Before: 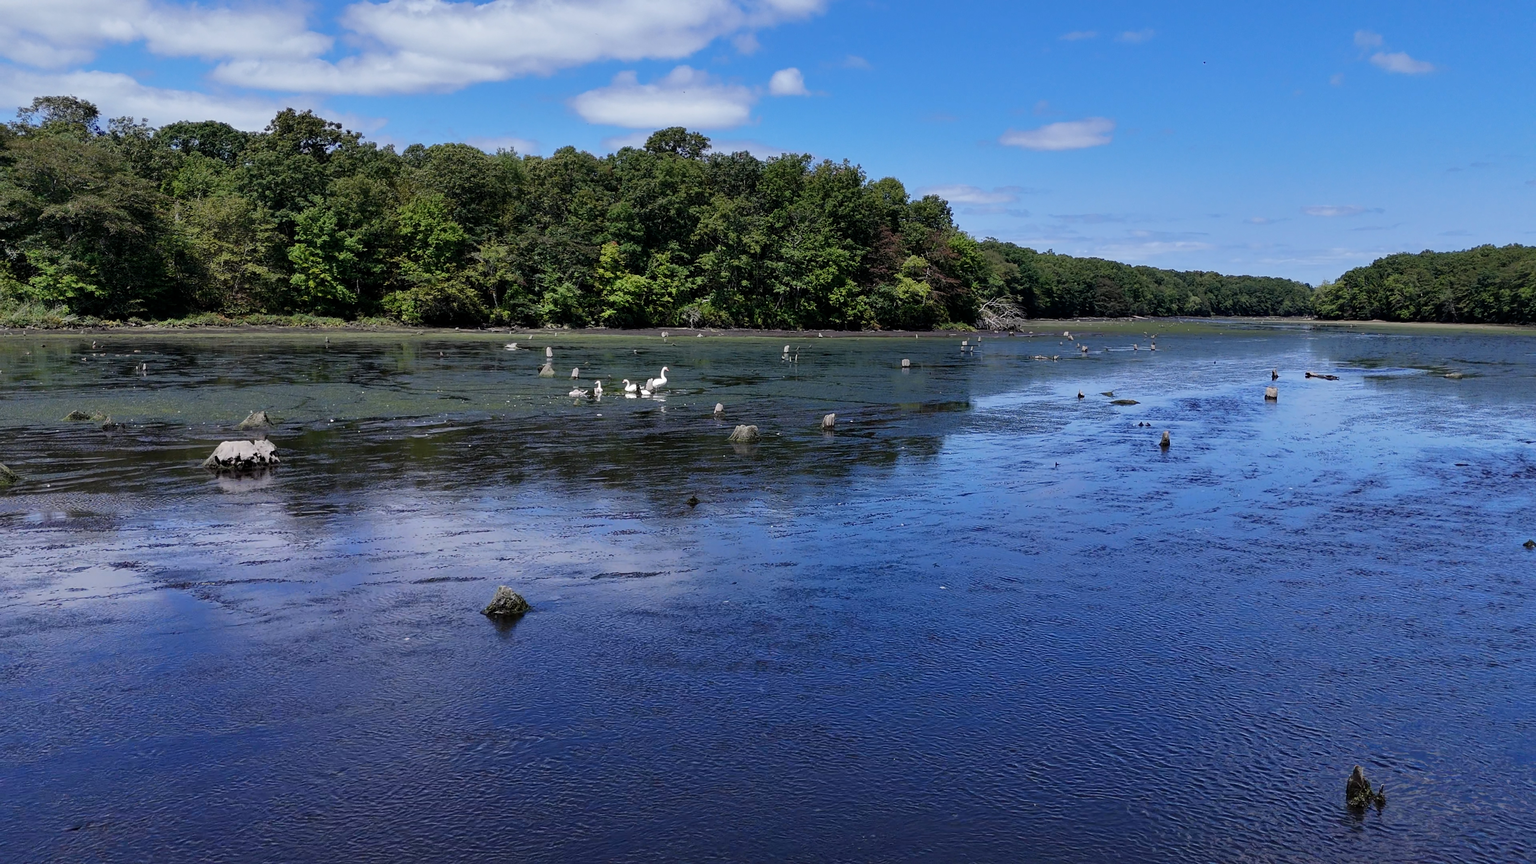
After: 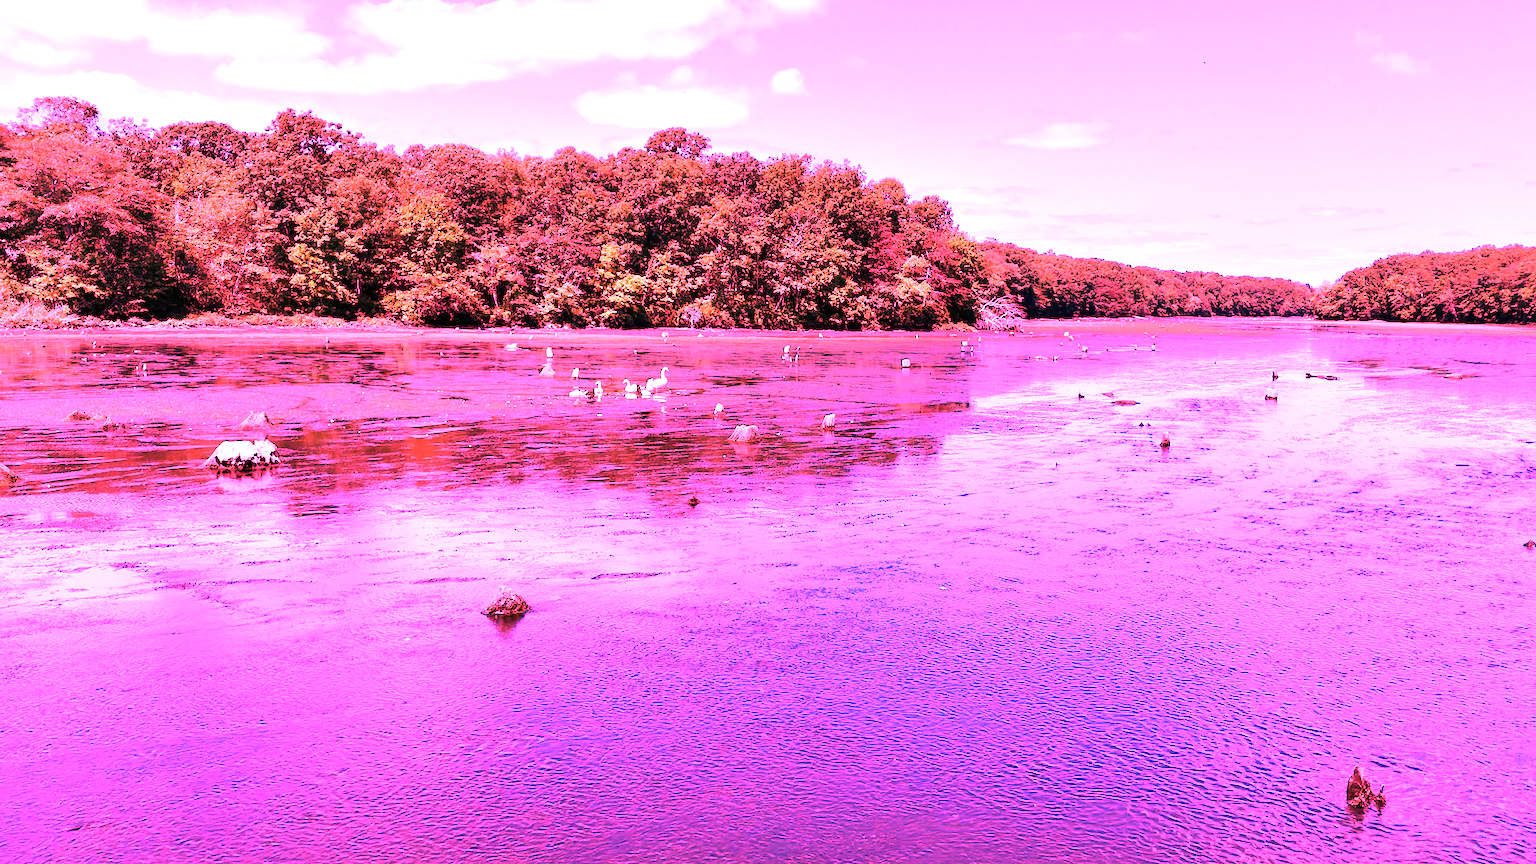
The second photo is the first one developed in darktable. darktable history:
white balance: red 4.26, blue 1.802
exposure: black level correction 0, exposure 1.1 EV, compensate exposure bias true, compensate highlight preservation false
